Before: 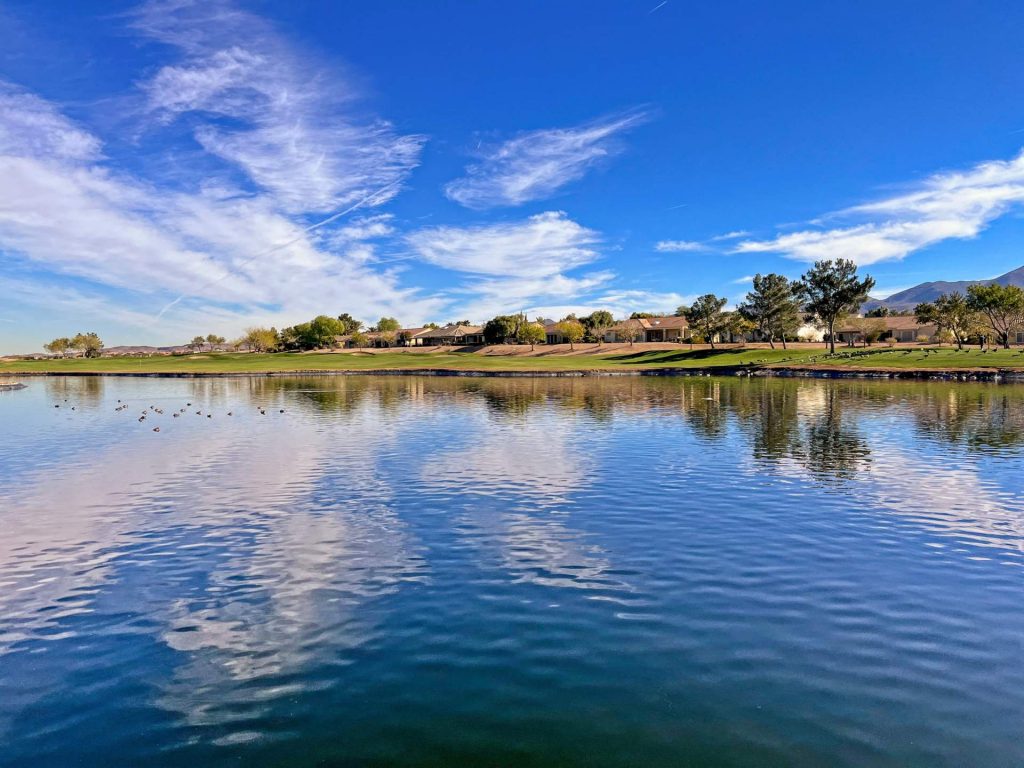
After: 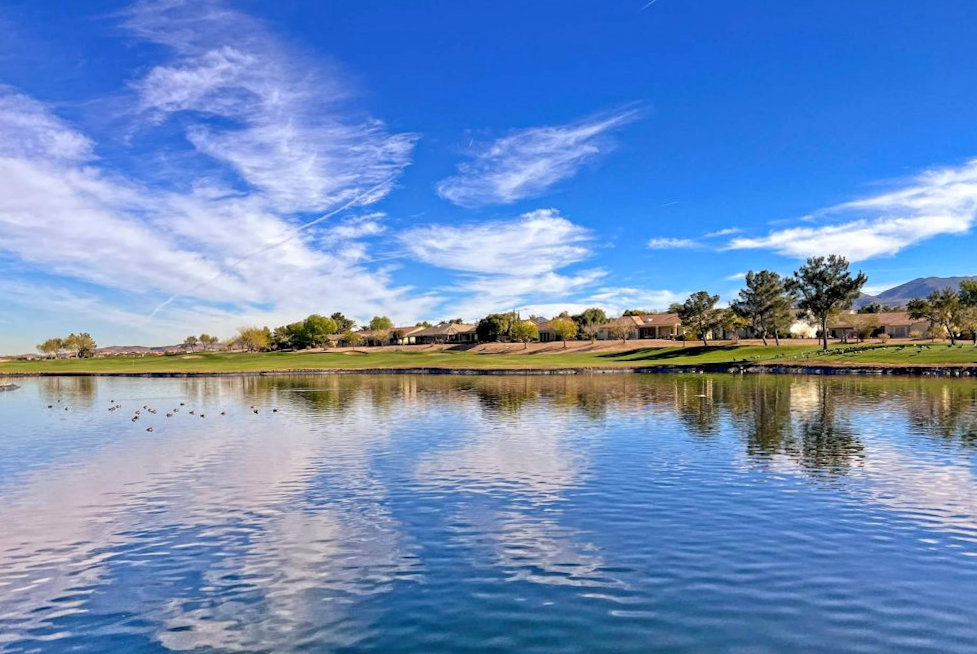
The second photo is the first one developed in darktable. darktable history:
crop and rotate: angle 0.308°, left 0.397%, right 3.508%, bottom 14.185%
shadows and highlights: shadows 25.02, highlights -24.78
exposure: black level correction 0.001, exposure 0.141 EV, compensate highlight preservation false
